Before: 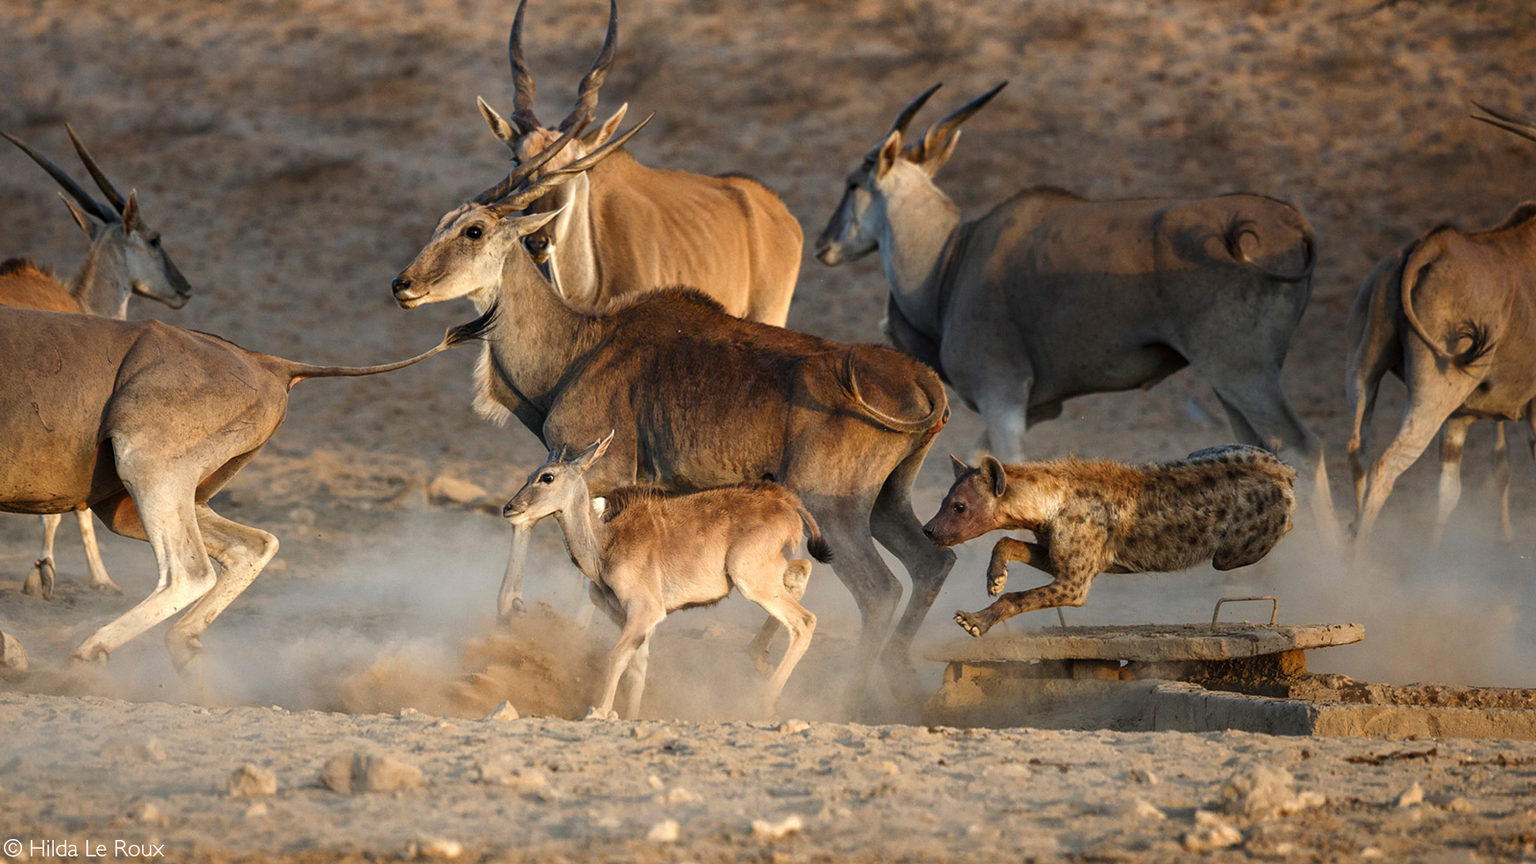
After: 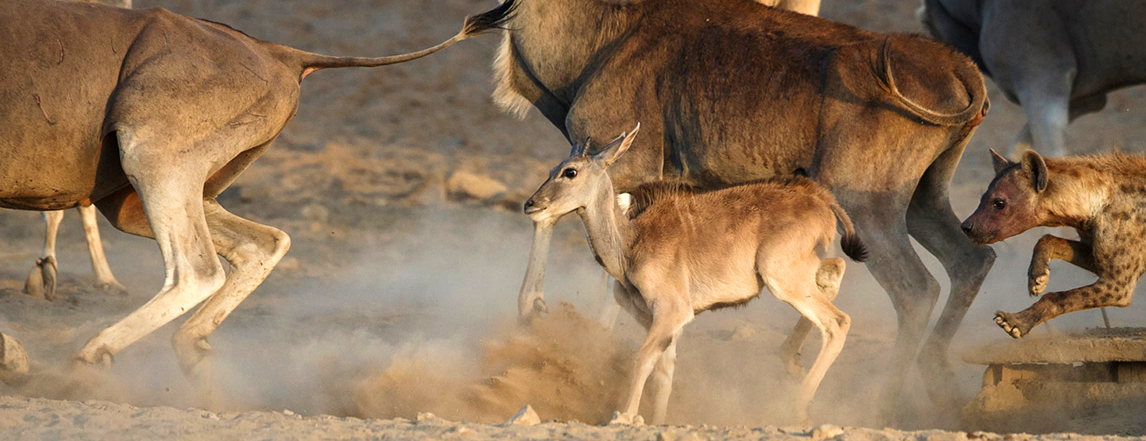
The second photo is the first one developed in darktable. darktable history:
crop: top 36.181%, right 28.314%, bottom 14.787%
velvia: on, module defaults
